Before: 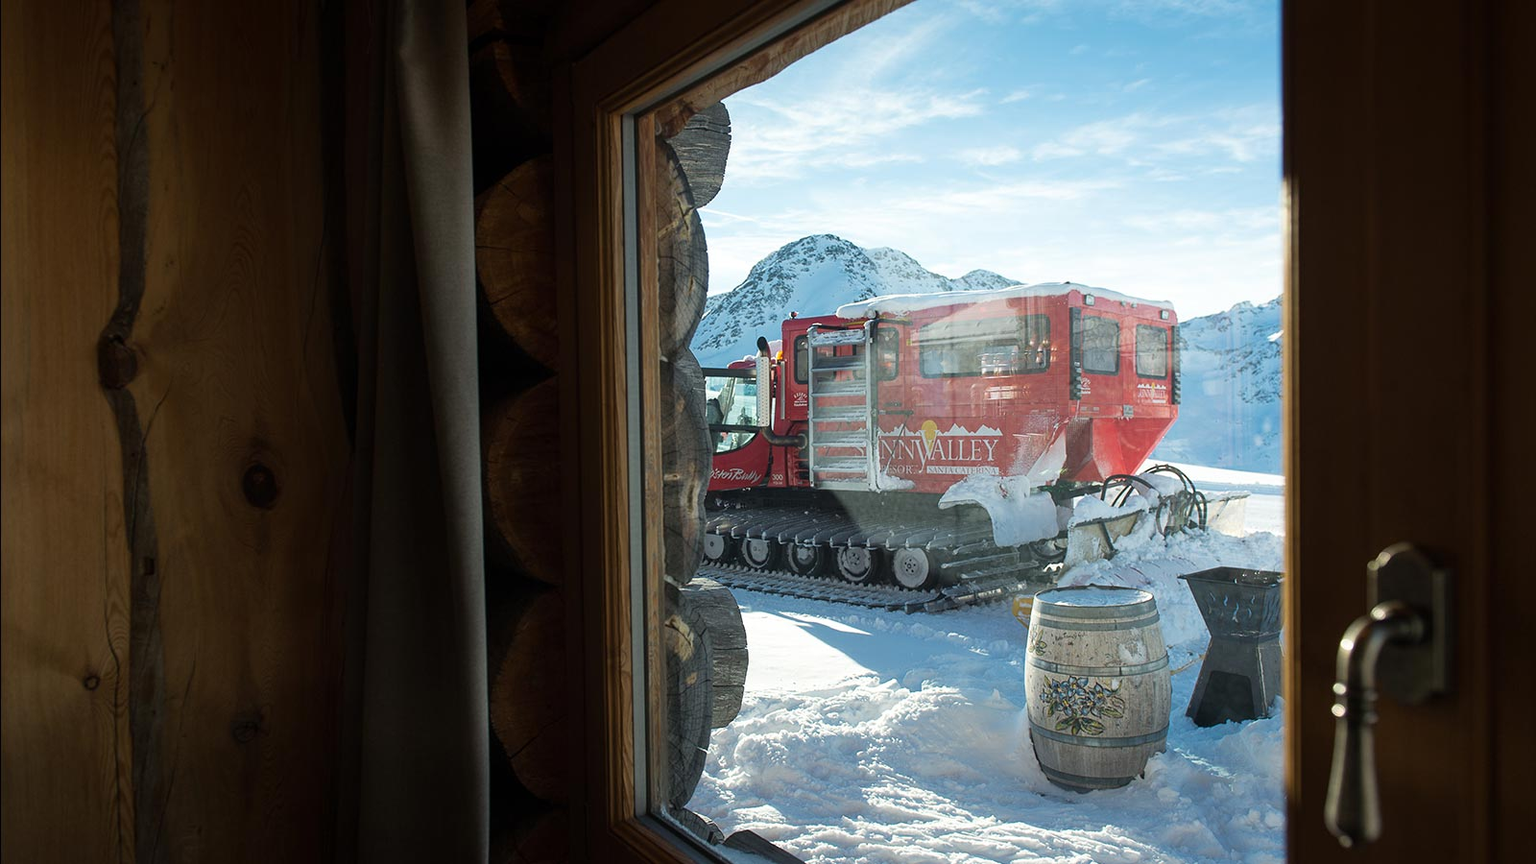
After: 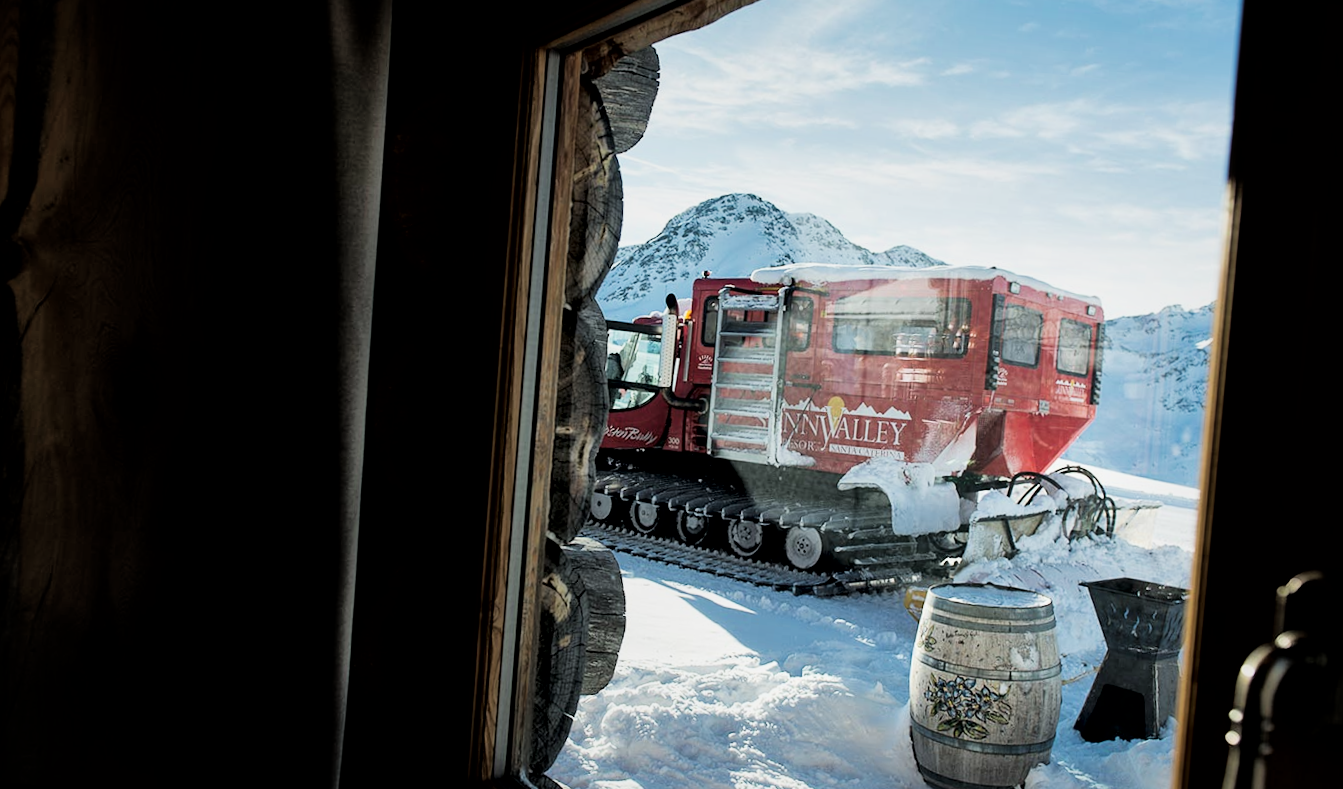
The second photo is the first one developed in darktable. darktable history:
tone equalizer: on, module defaults
local contrast: mode bilateral grid, contrast 25, coarseness 60, detail 151%, midtone range 0.2
rotate and perspective: rotation 2.17°, automatic cropping off
crop and rotate: angle -3.27°, left 5.211%, top 5.211%, right 4.607%, bottom 4.607%
filmic rgb: black relative exposure -5 EV, hardness 2.88, contrast 1.3, highlights saturation mix -30%
